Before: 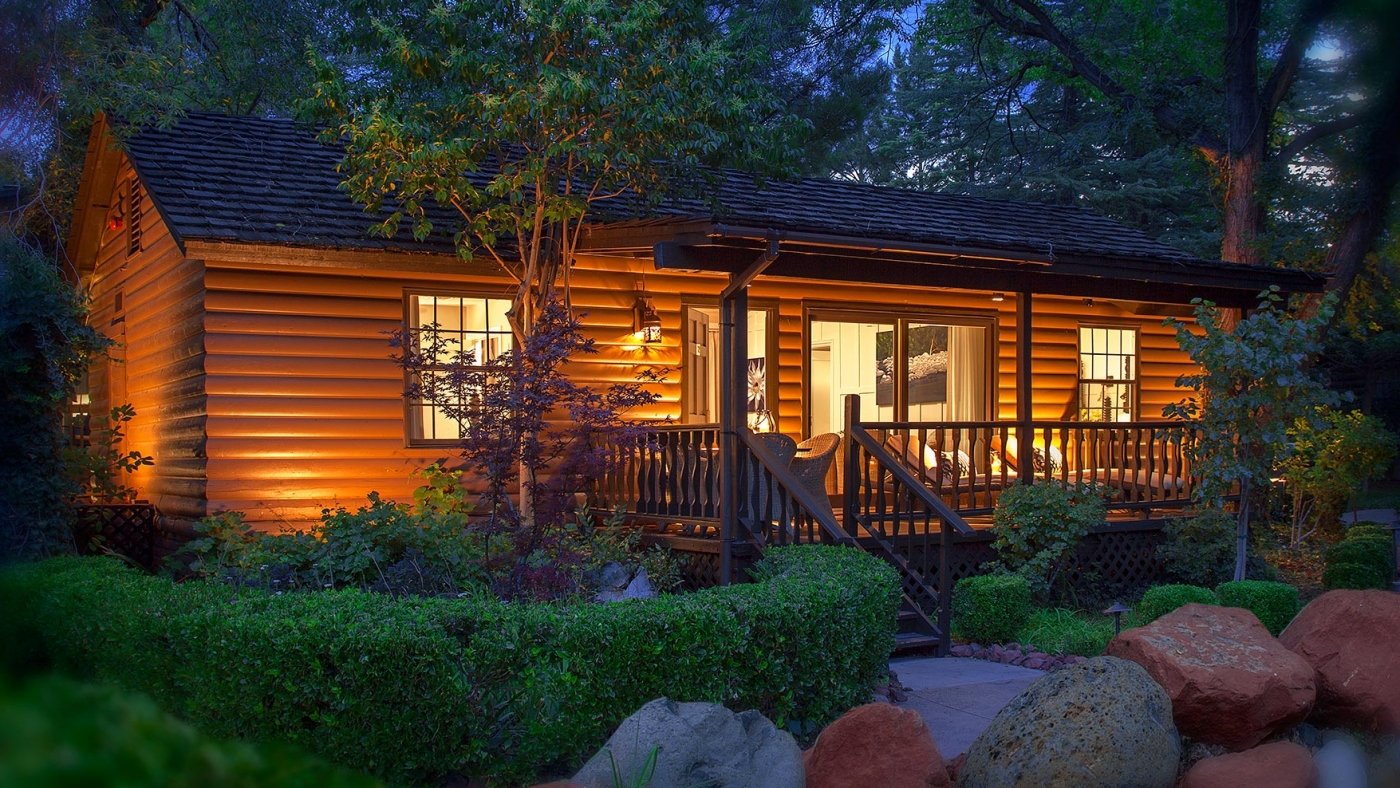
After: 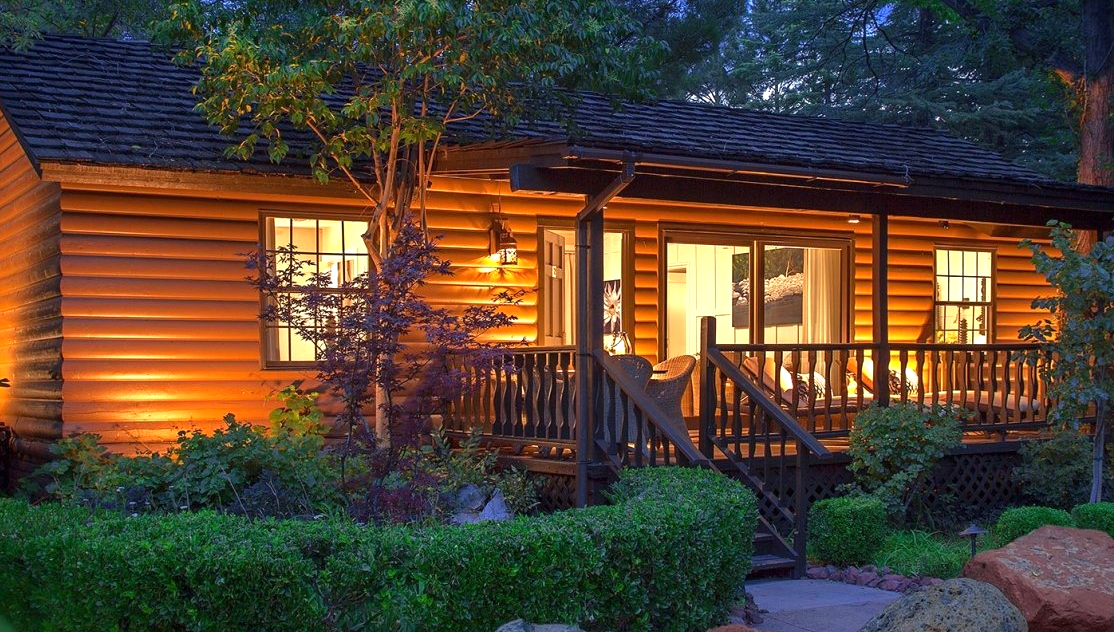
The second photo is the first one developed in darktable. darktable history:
crop and rotate: left 10.287%, top 10.008%, right 10.077%, bottom 9.7%
exposure: exposure 0.437 EV, compensate highlight preservation false
